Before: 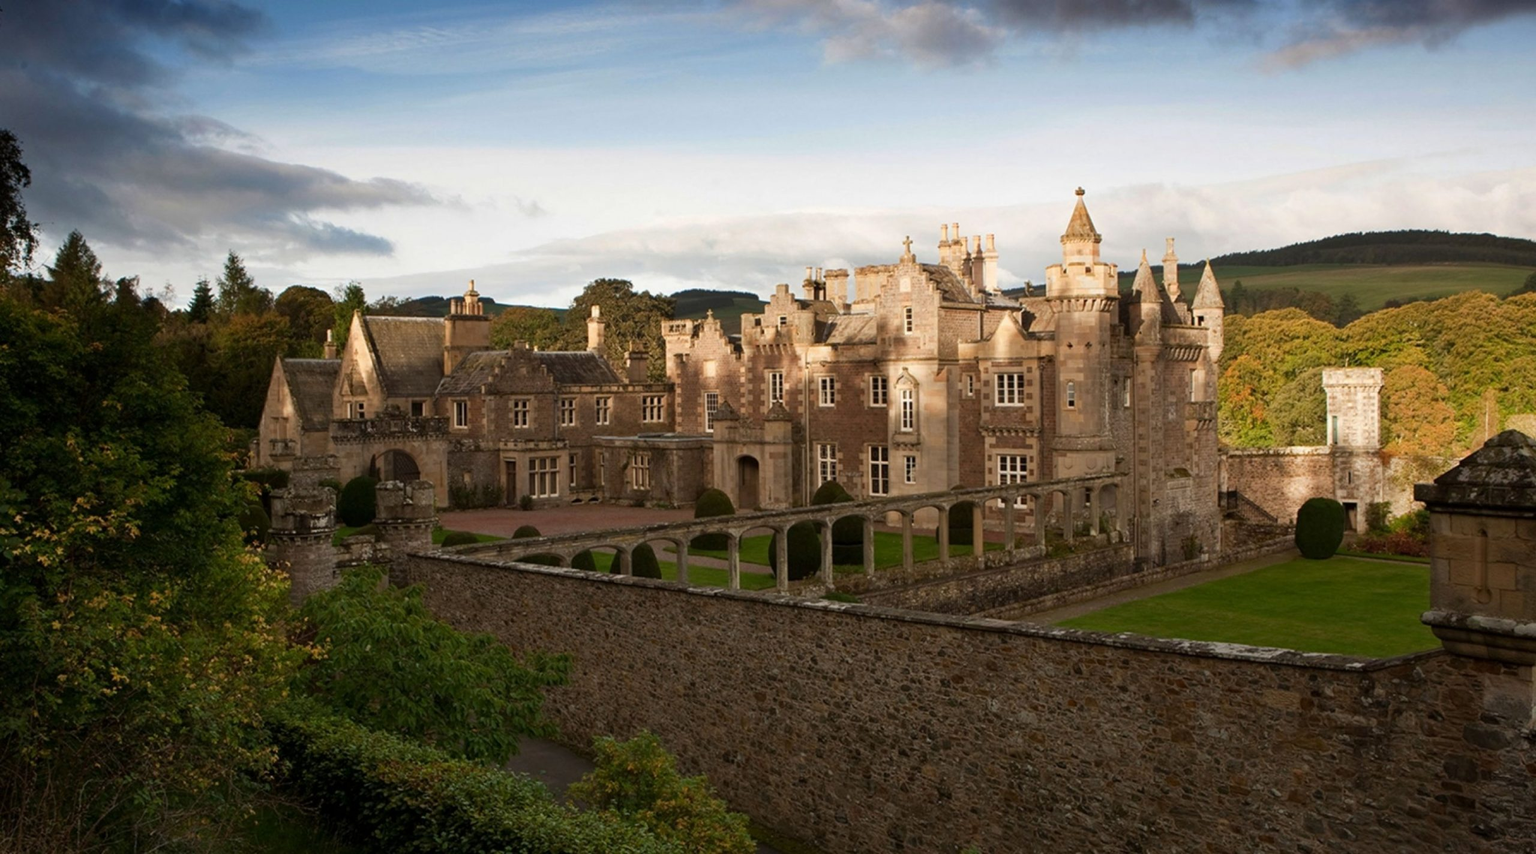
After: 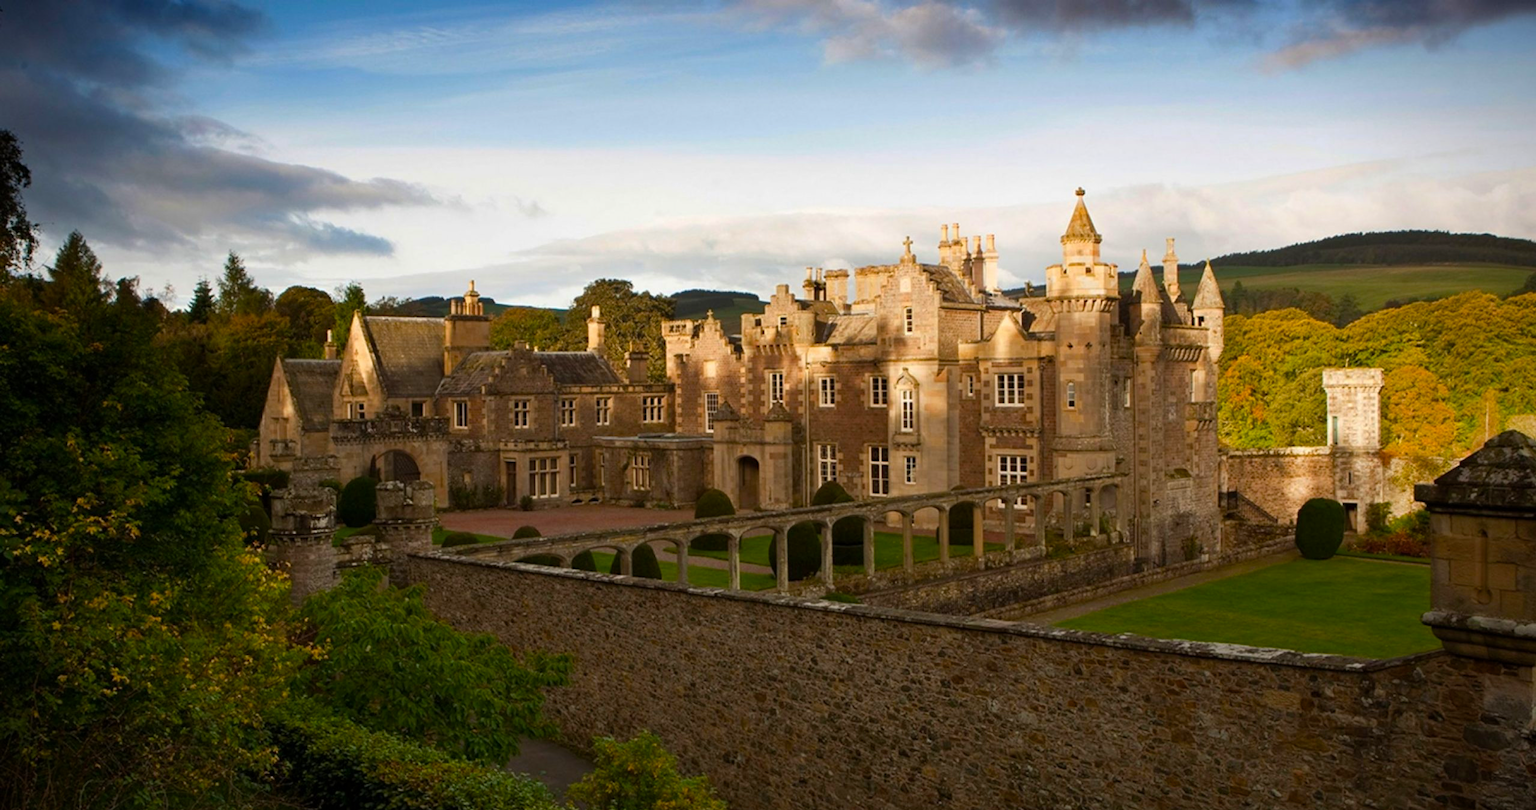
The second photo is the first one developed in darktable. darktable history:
crop and rotate: top 0%, bottom 5.097%
vignetting: saturation 0, unbound false
color balance rgb: perceptual saturation grading › global saturation 25%, global vibrance 20%
